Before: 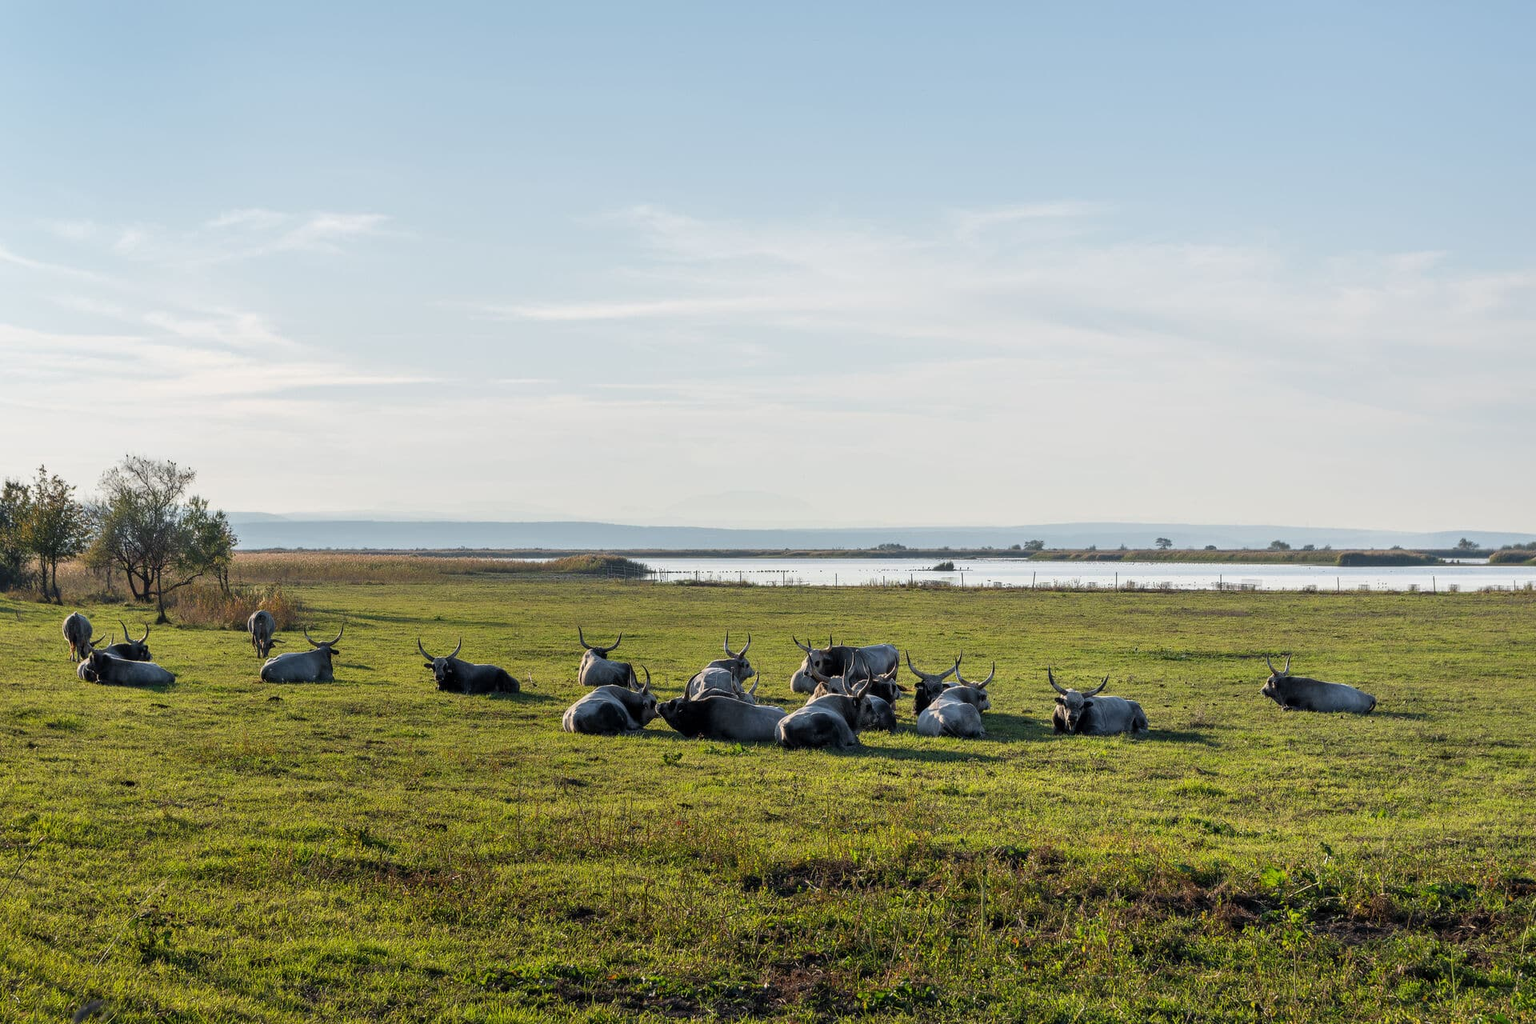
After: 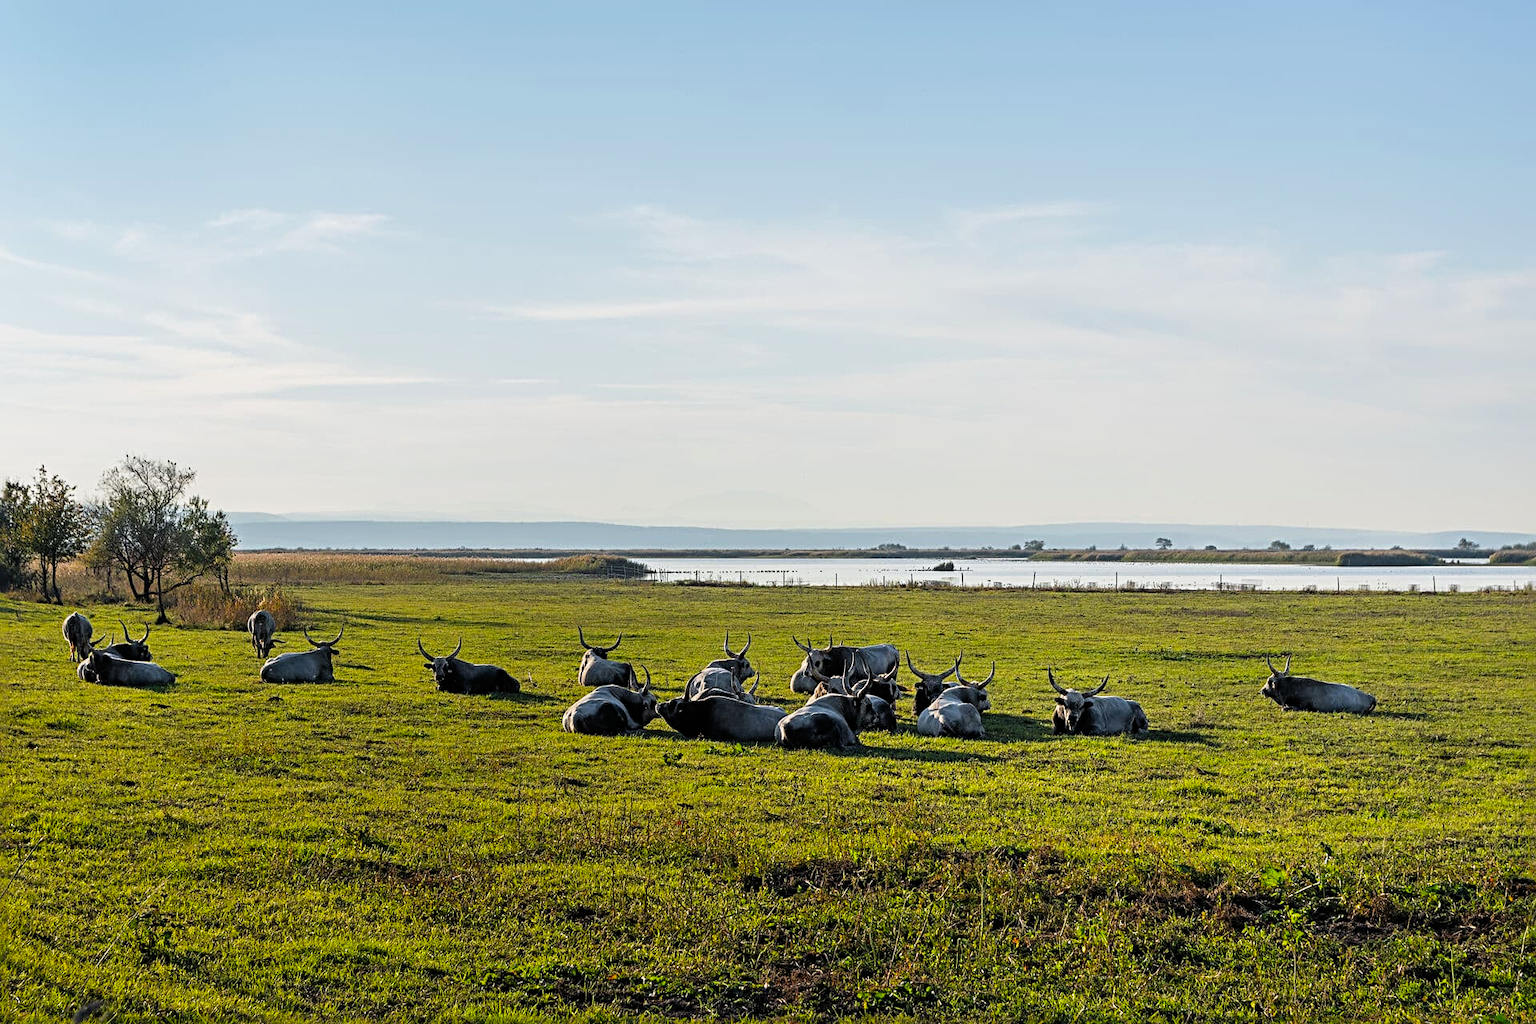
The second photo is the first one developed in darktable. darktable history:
sharpen: radius 4
filmic rgb: black relative exposure -12 EV, white relative exposure 2.8 EV, threshold 3 EV, target black luminance 0%, hardness 8.06, latitude 70.41%, contrast 1.14, highlights saturation mix 10%, shadows ↔ highlights balance -0.388%, color science v4 (2020), iterations of high-quality reconstruction 10, contrast in shadows soft, contrast in highlights soft, enable highlight reconstruction true
contrast equalizer: octaves 7, y [[0.6 ×6], [0.55 ×6], [0 ×6], [0 ×6], [0 ×6]], mix -0.2
